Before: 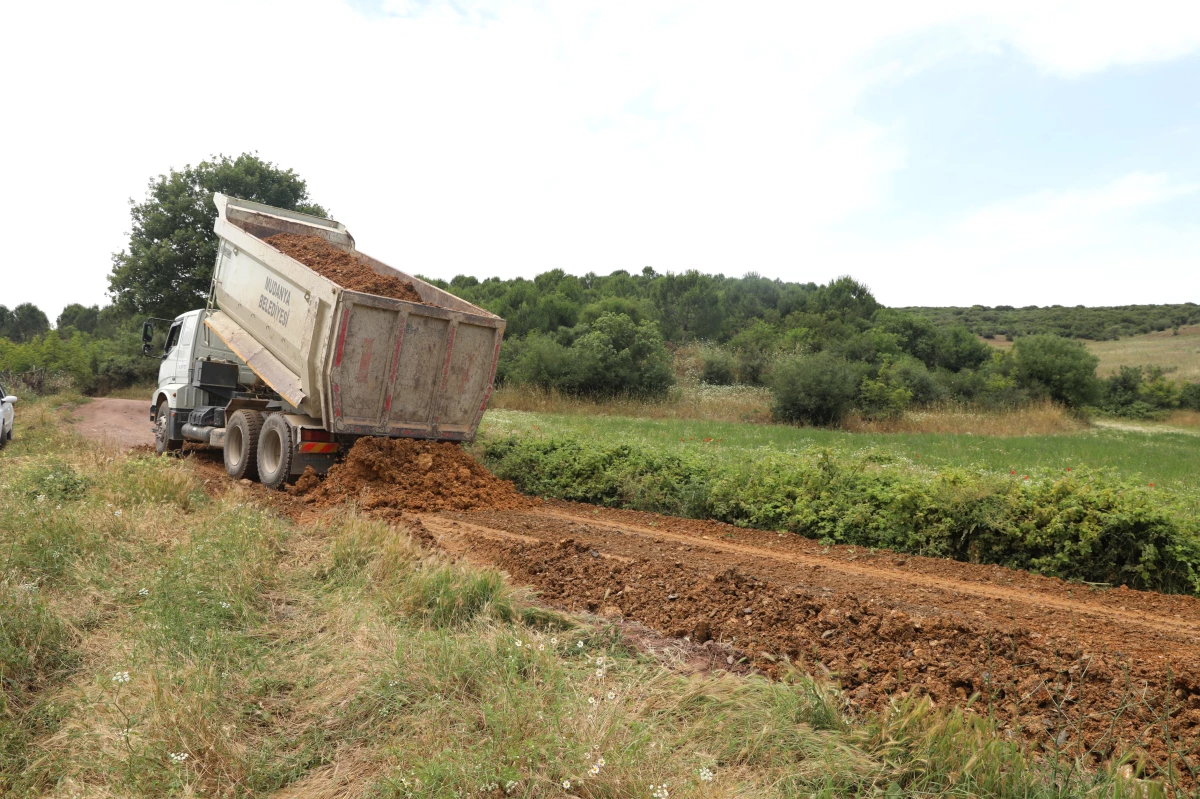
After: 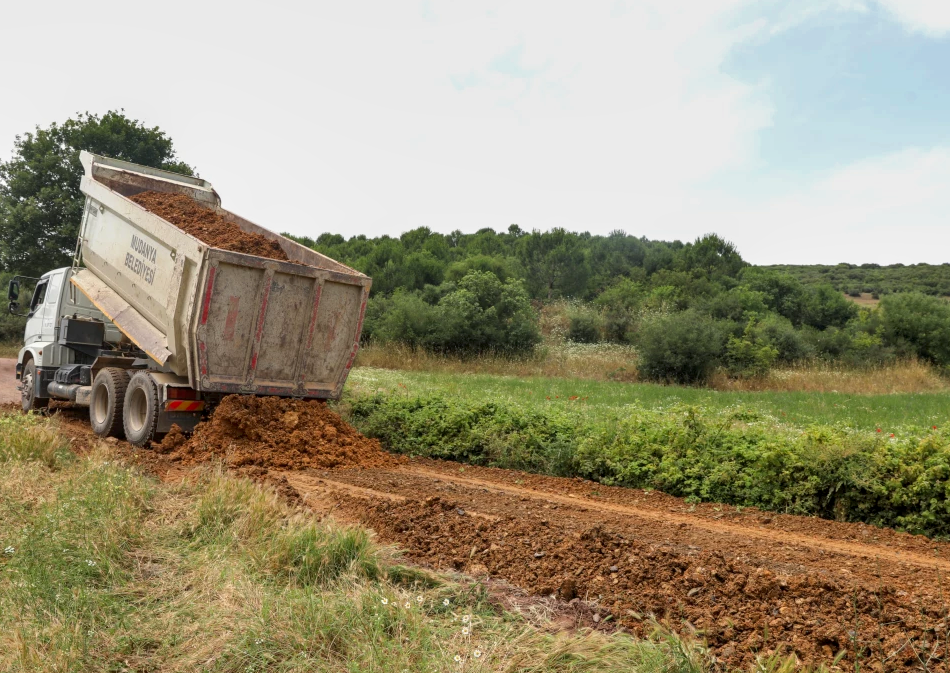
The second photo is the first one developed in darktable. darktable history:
shadows and highlights: low approximation 0.01, soften with gaussian
exposure: exposure -0.151 EV, compensate highlight preservation false
local contrast: on, module defaults
crop: left 11.225%, top 5.381%, right 9.565%, bottom 10.314%
contrast brightness saturation: contrast 0.04, saturation 0.16
